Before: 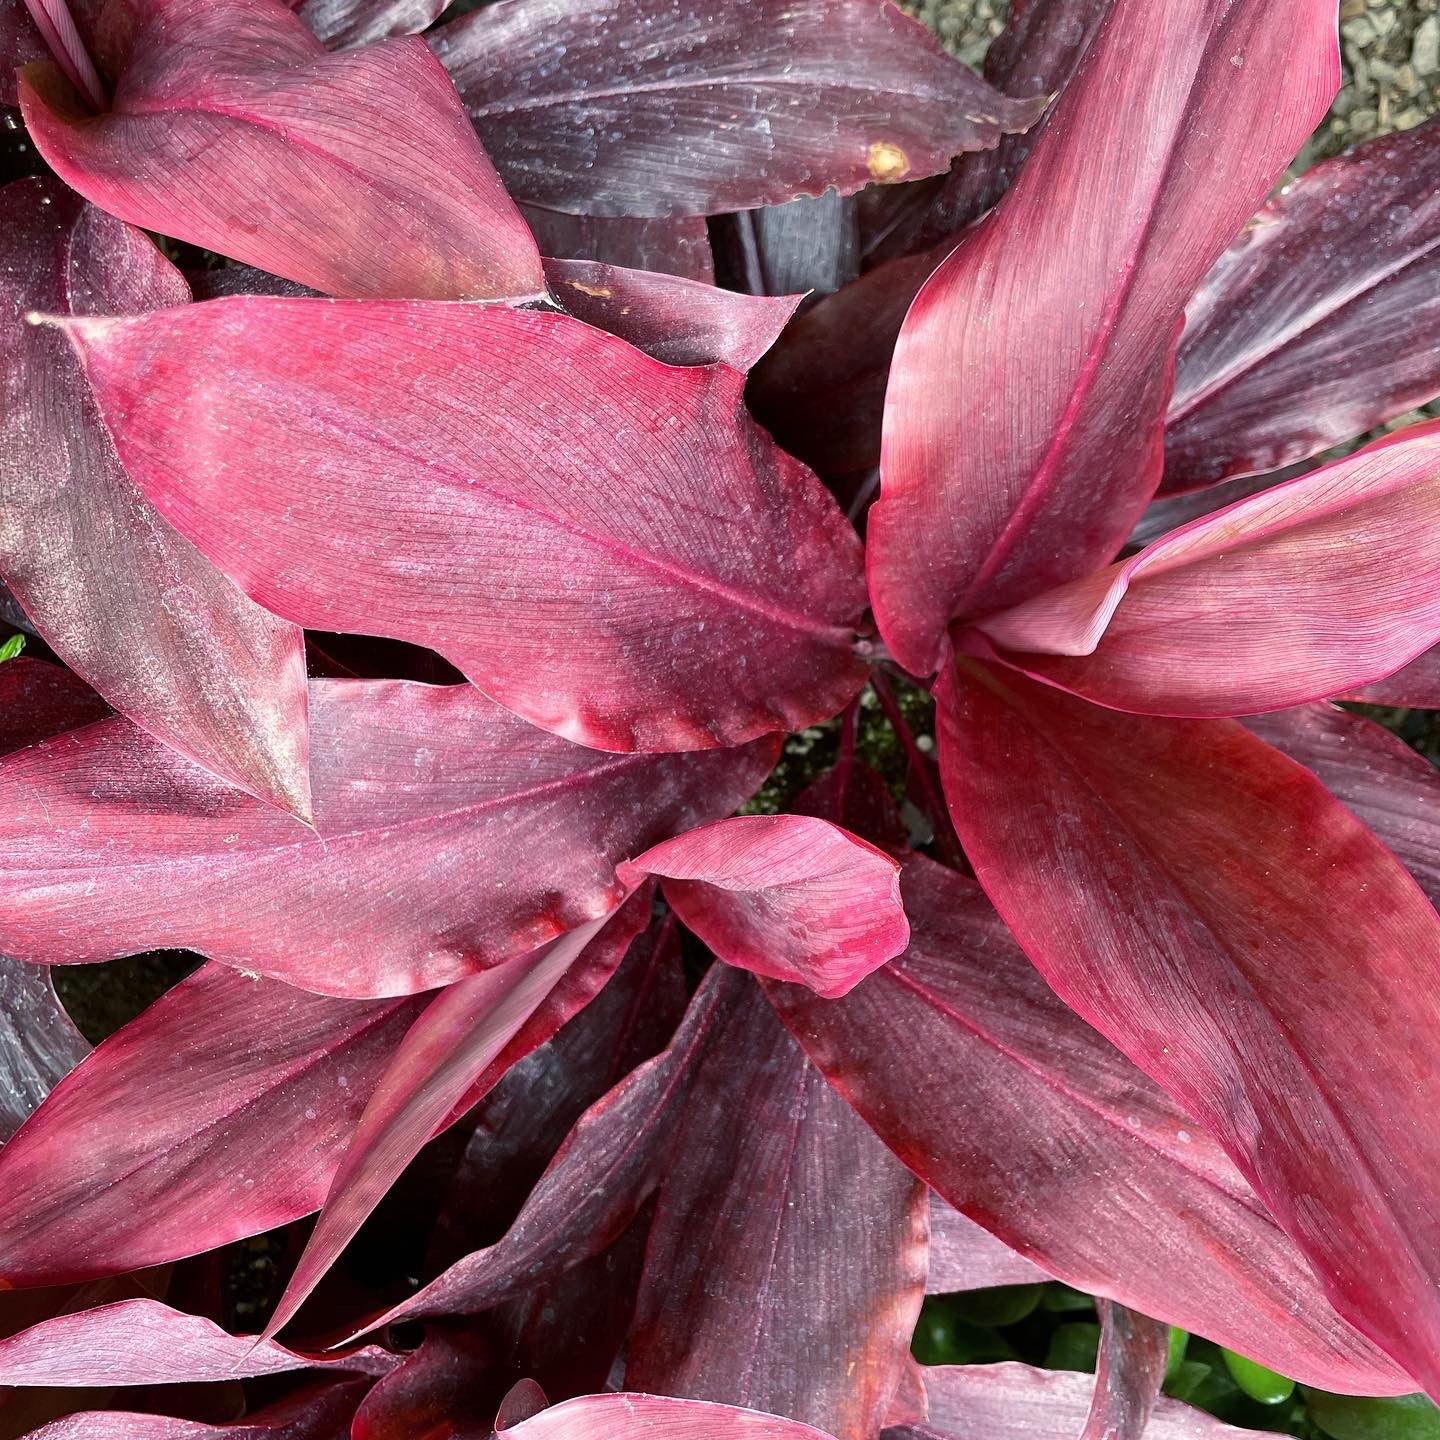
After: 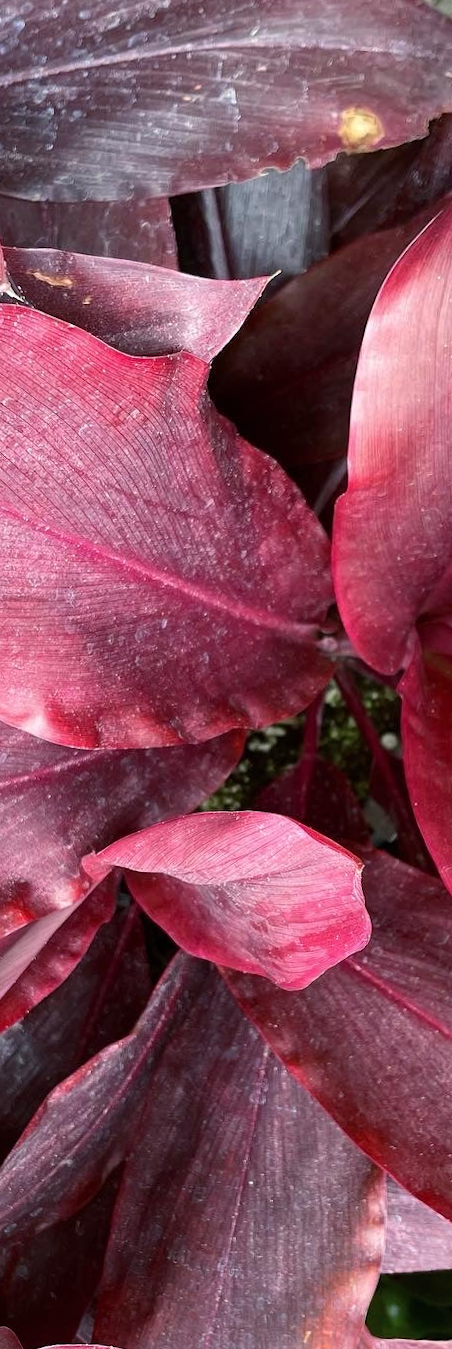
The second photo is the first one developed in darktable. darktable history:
crop: left 33.36%, right 33.36%
rotate and perspective: rotation 0.062°, lens shift (vertical) 0.115, lens shift (horizontal) -0.133, crop left 0.047, crop right 0.94, crop top 0.061, crop bottom 0.94
